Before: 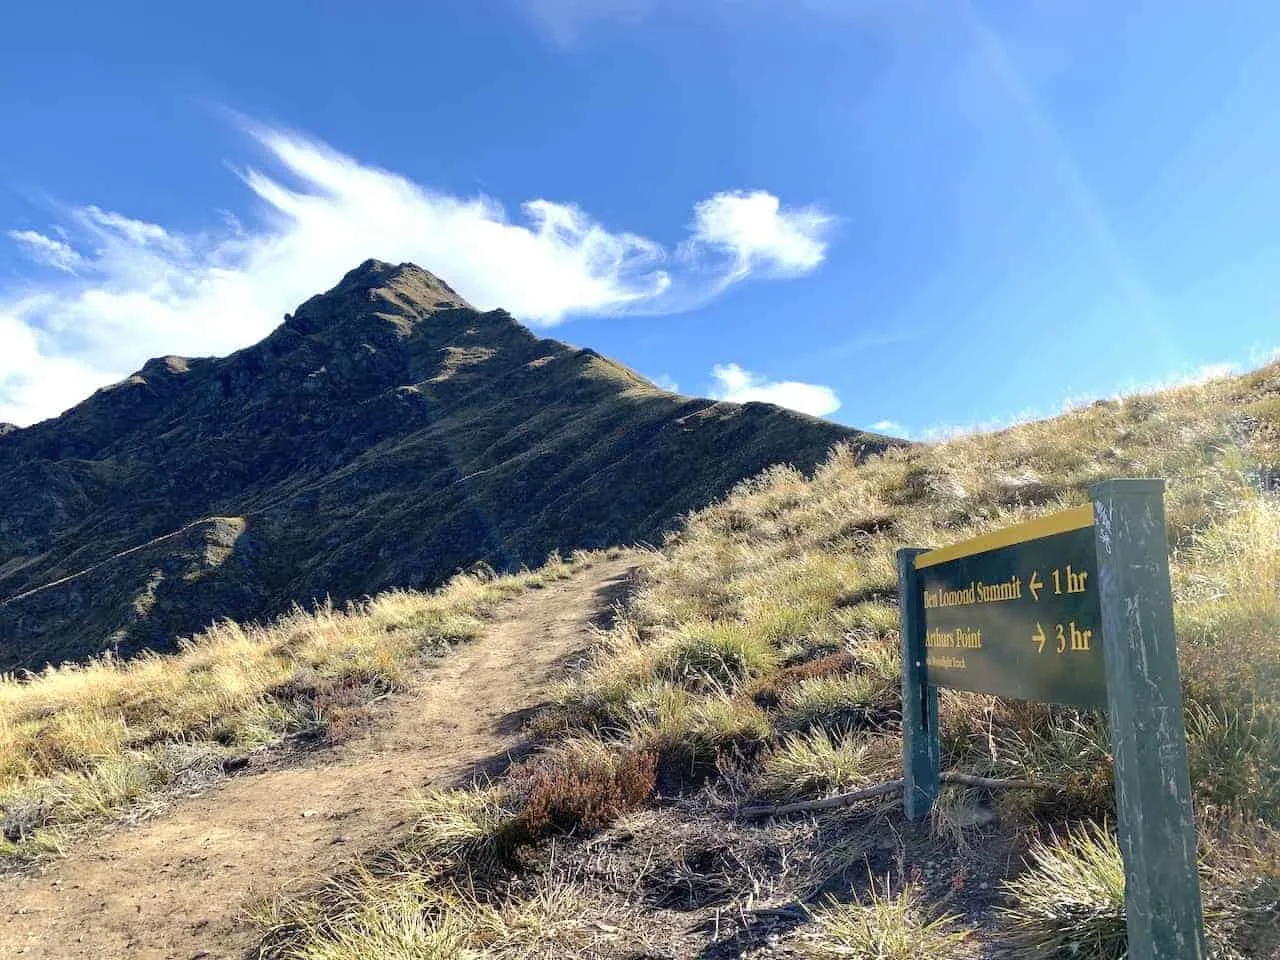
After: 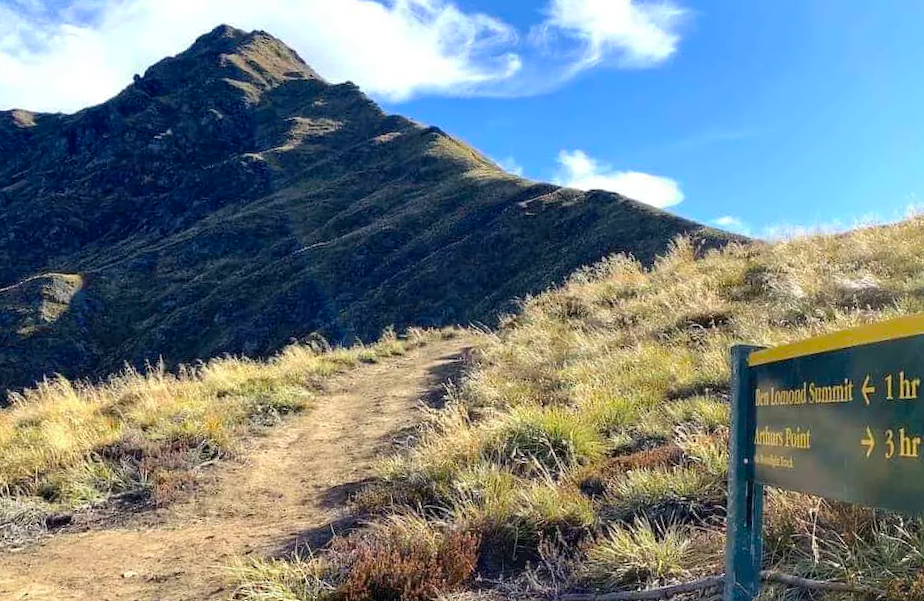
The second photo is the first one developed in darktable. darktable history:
crop and rotate: angle -3.37°, left 9.79%, top 20.73%, right 12.42%, bottom 11.82%
color balance rgb: perceptual saturation grading › global saturation 20%, global vibrance 20%
